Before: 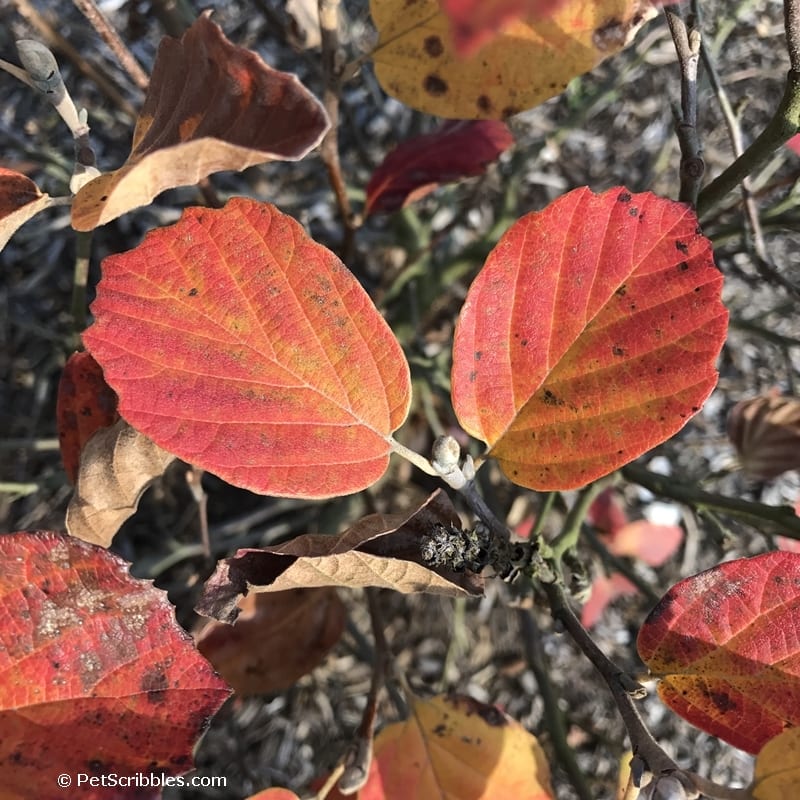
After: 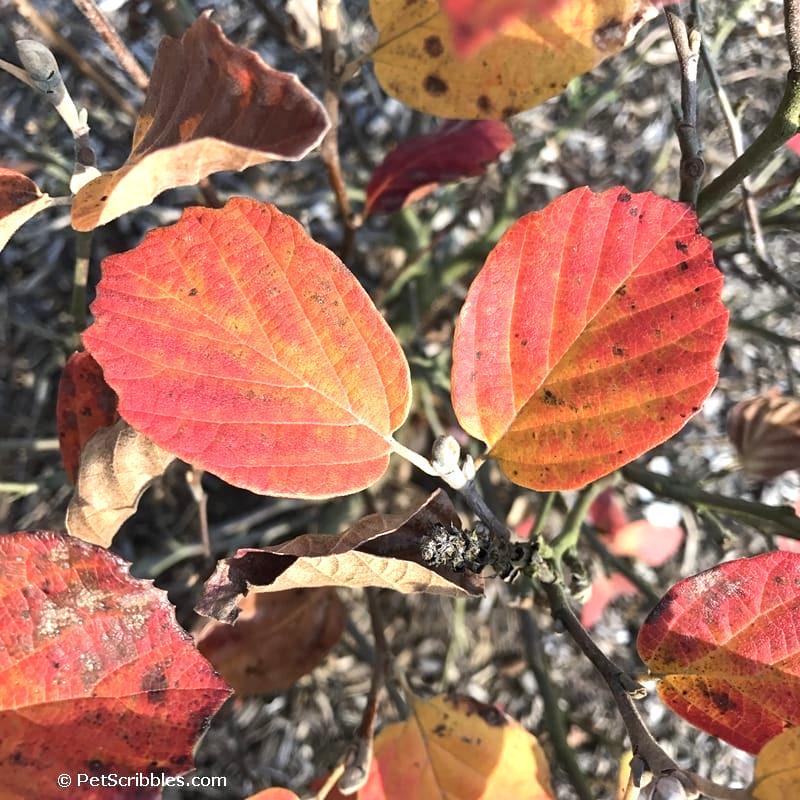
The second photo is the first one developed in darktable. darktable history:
shadows and highlights: shadows 75, highlights -25, soften with gaussian
exposure: exposure 0.7 EV, compensate highlight preservation false
